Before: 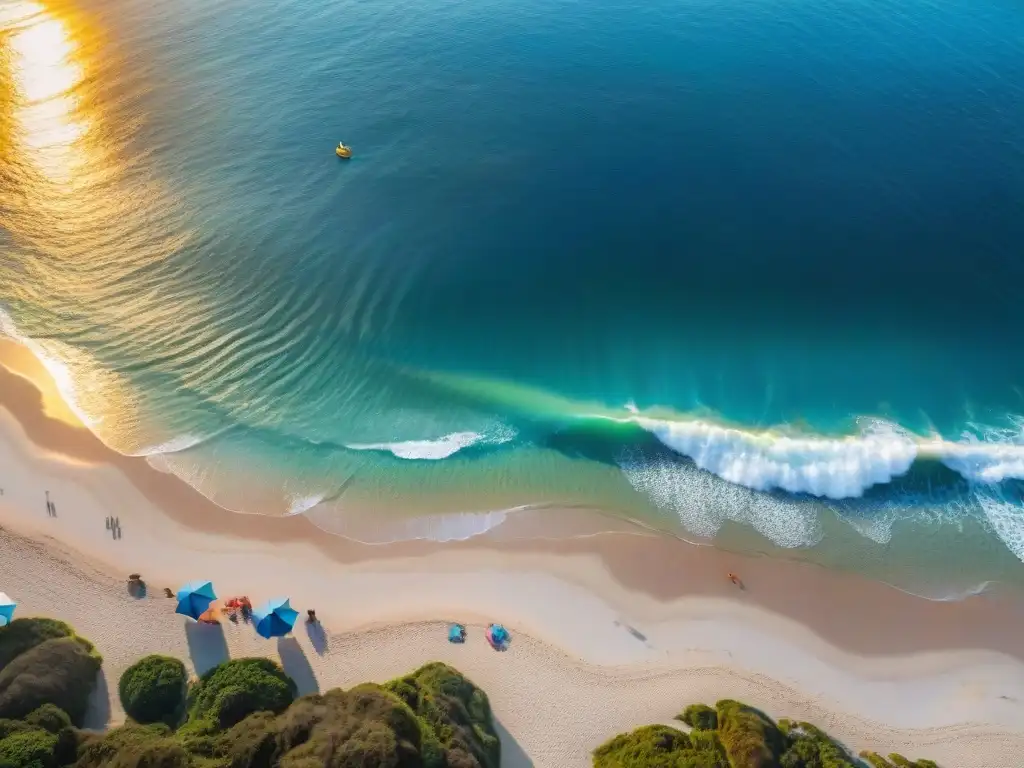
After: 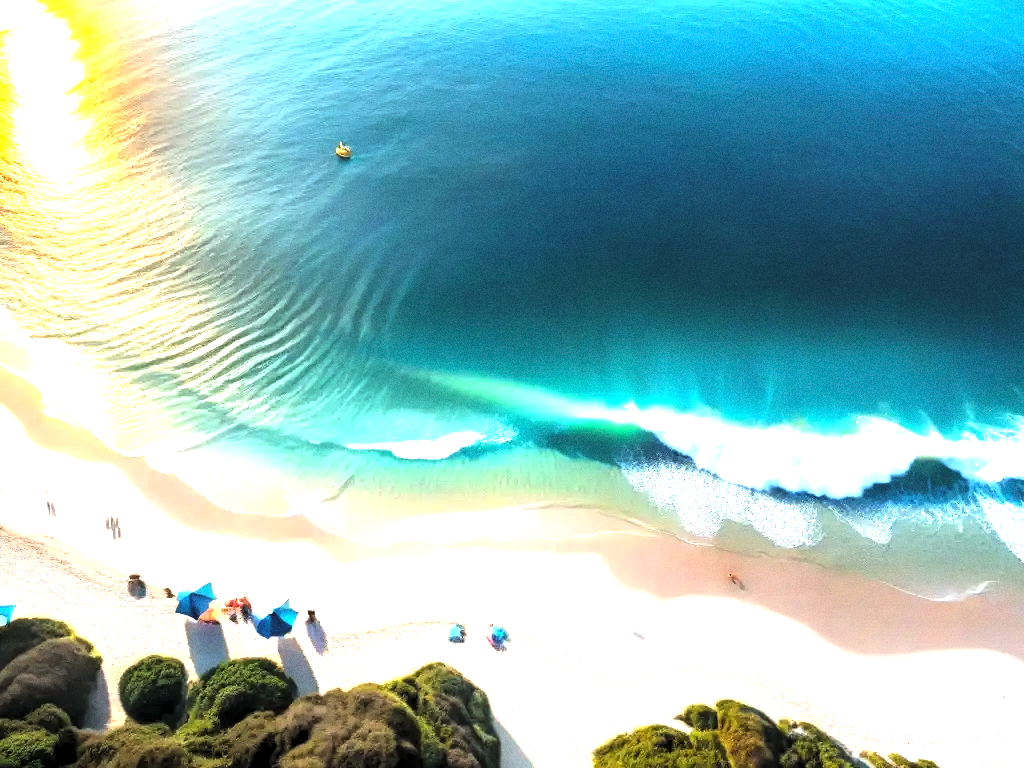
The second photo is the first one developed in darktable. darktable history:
levels: levels [0.129, 0.519, 0.867]
exposure: black level correction 0, exposure 1.2 EV, compensate highlight preservation false
grain: on, module defaults
